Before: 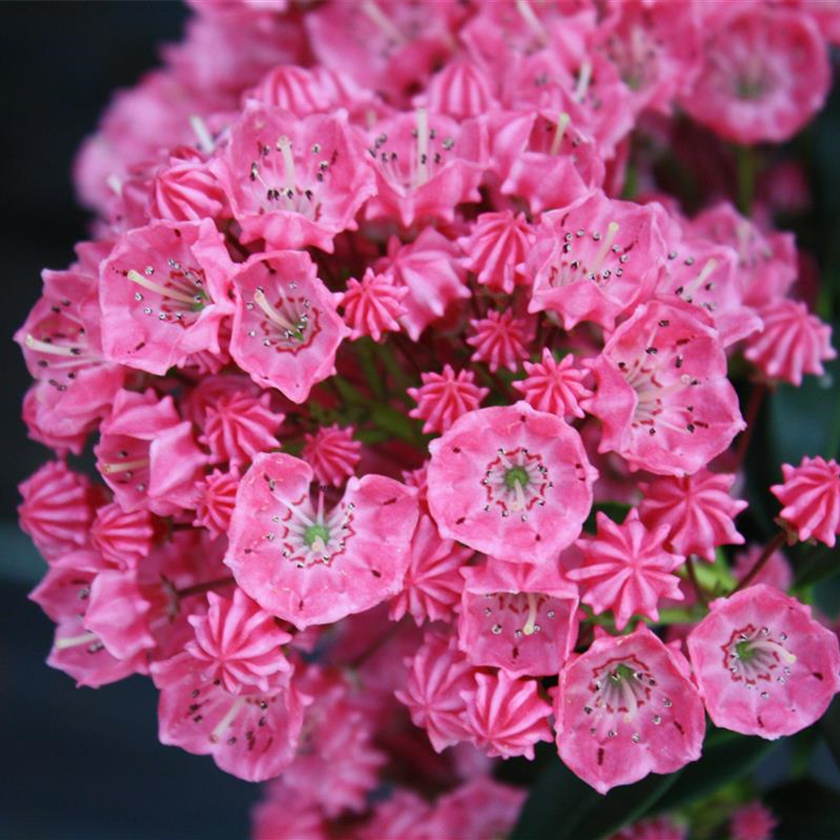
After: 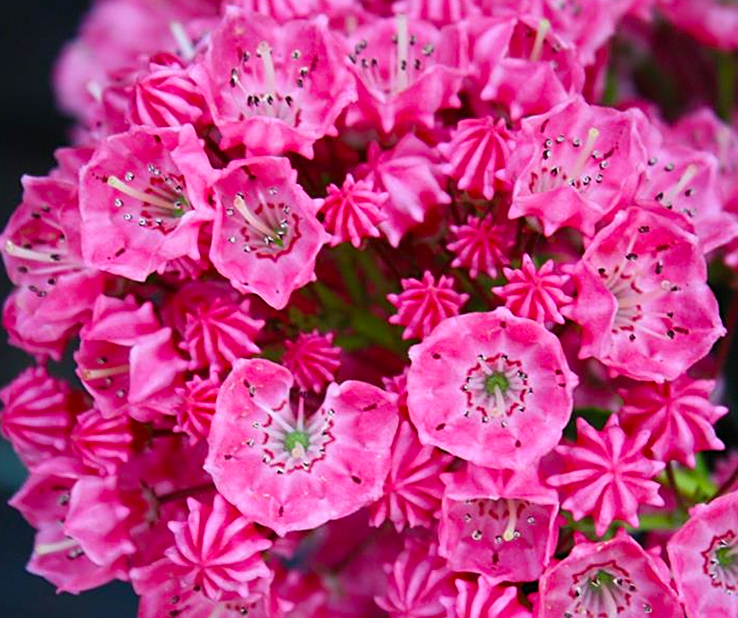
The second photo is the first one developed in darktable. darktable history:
crop and rotate: left 2.425%, top 11.305%, right 9.6%, bottom 15.08%
sharpen: on, module defaults
color balance rgb: perceptual saturation grading › global saturation 30%, global vibrance 10%
